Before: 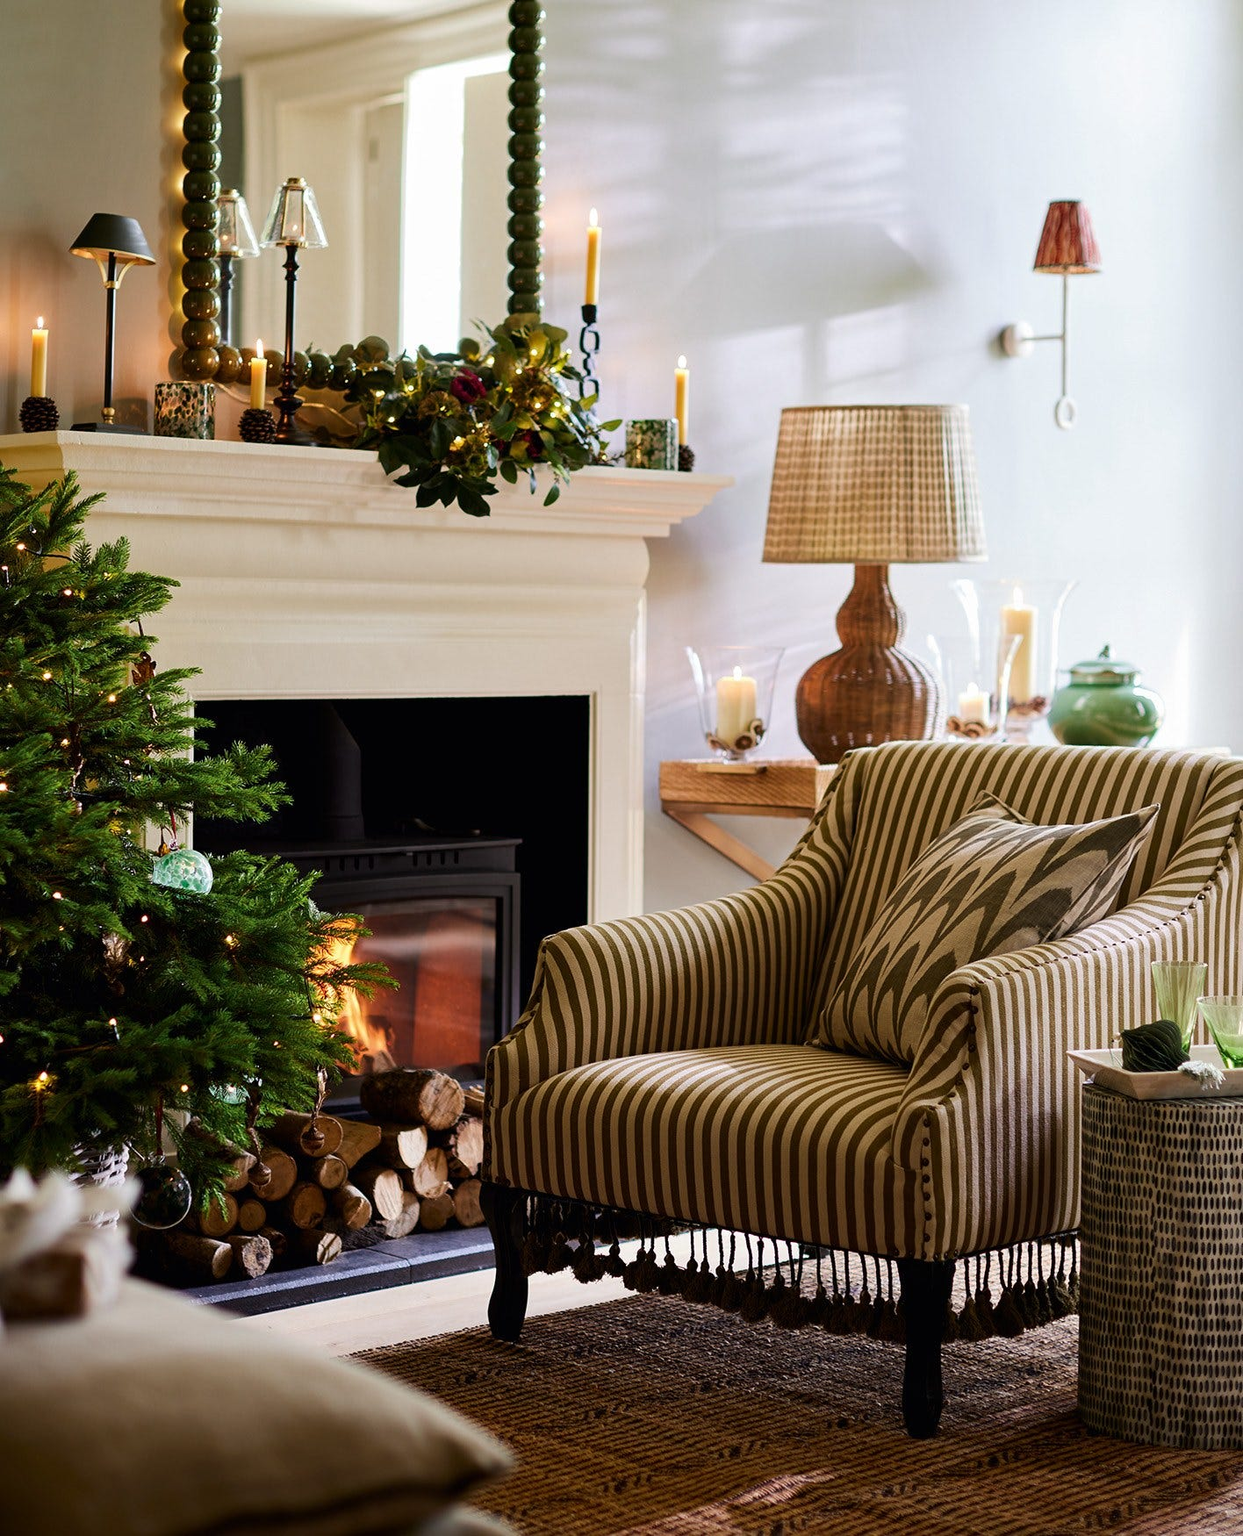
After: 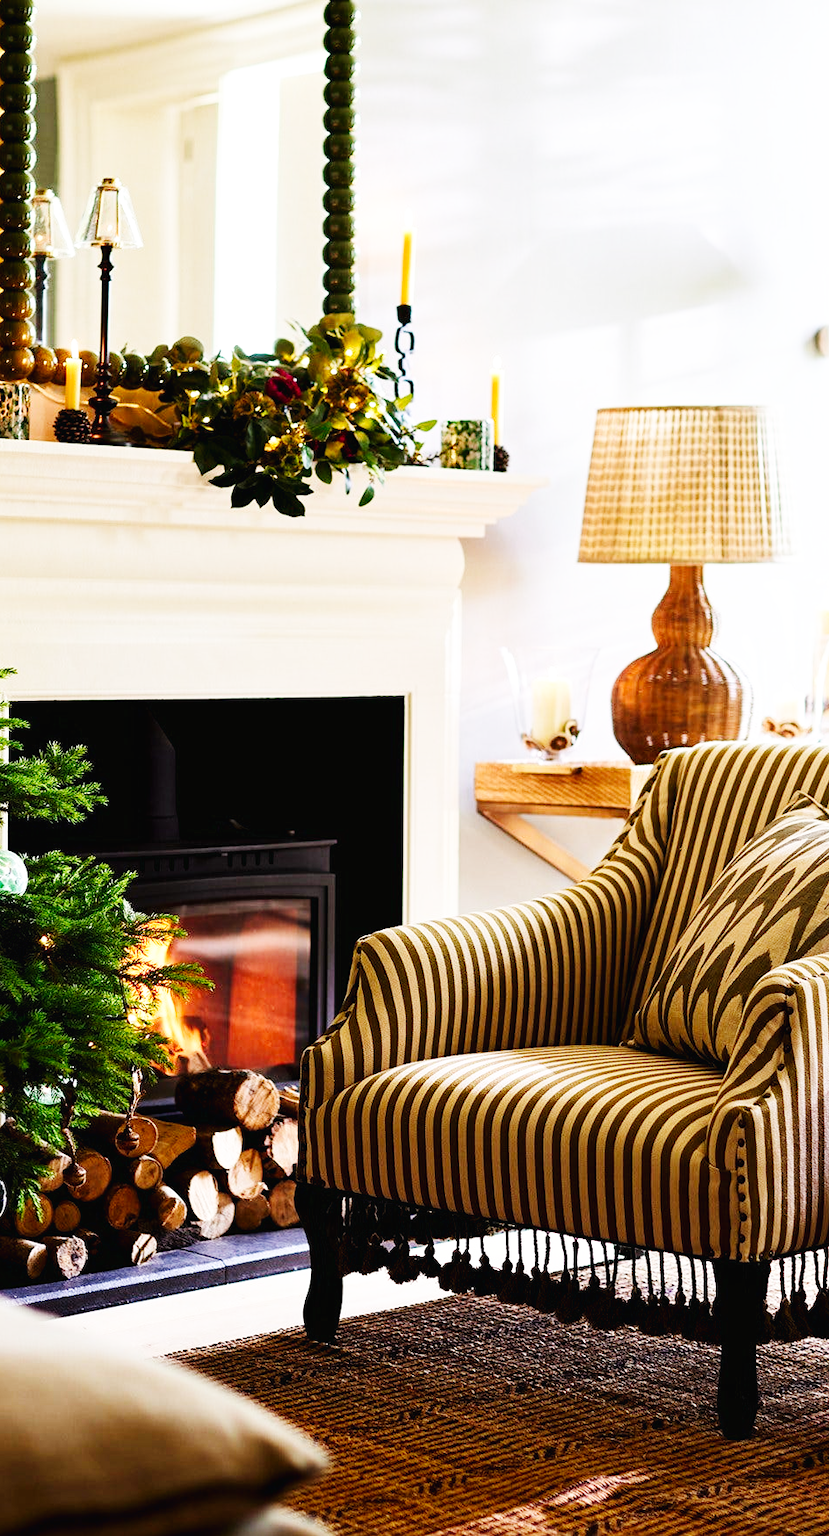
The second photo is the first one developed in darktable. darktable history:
base curve: curves: ch0 [(0, 0.003) (0.001, 0.002) (0.006, 0.004) (0.02, 0.022) (0.048, 0.086) (0.094, 0.234) (0.162, 0.431) (0.258, 0.629) (0.385, 0.8) (0.548, 0.918) (0.751, 0.988) (1, 1)], exposure shift 0.581, preserve colors none
crop and rotate: left 14.906%, right 18.399%
